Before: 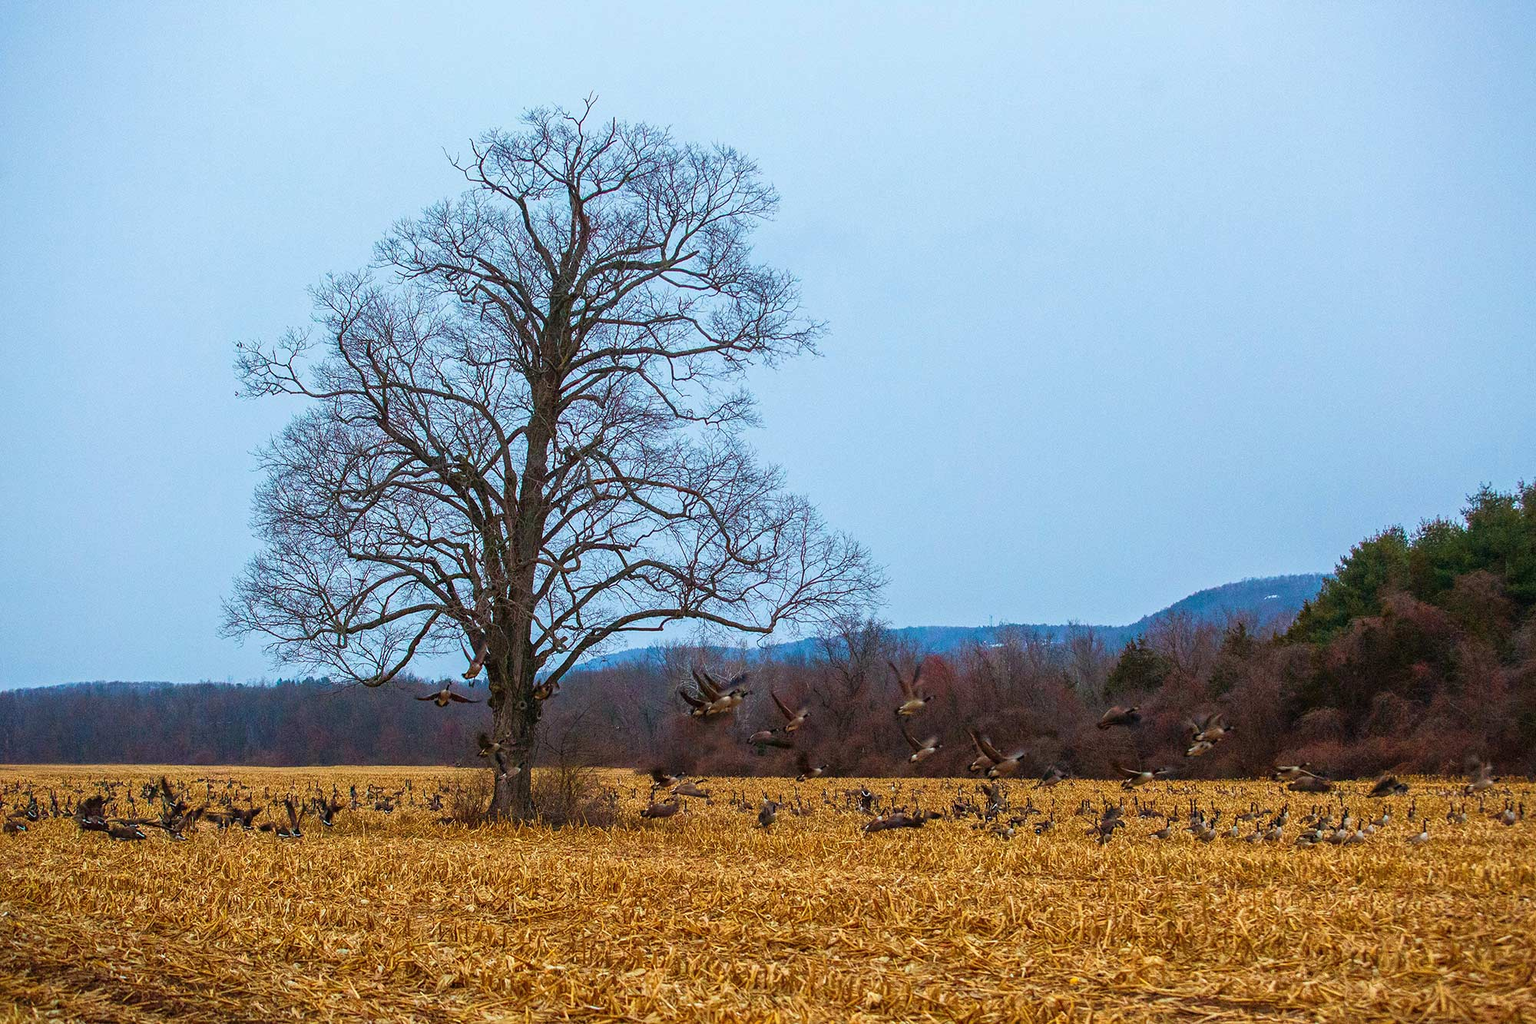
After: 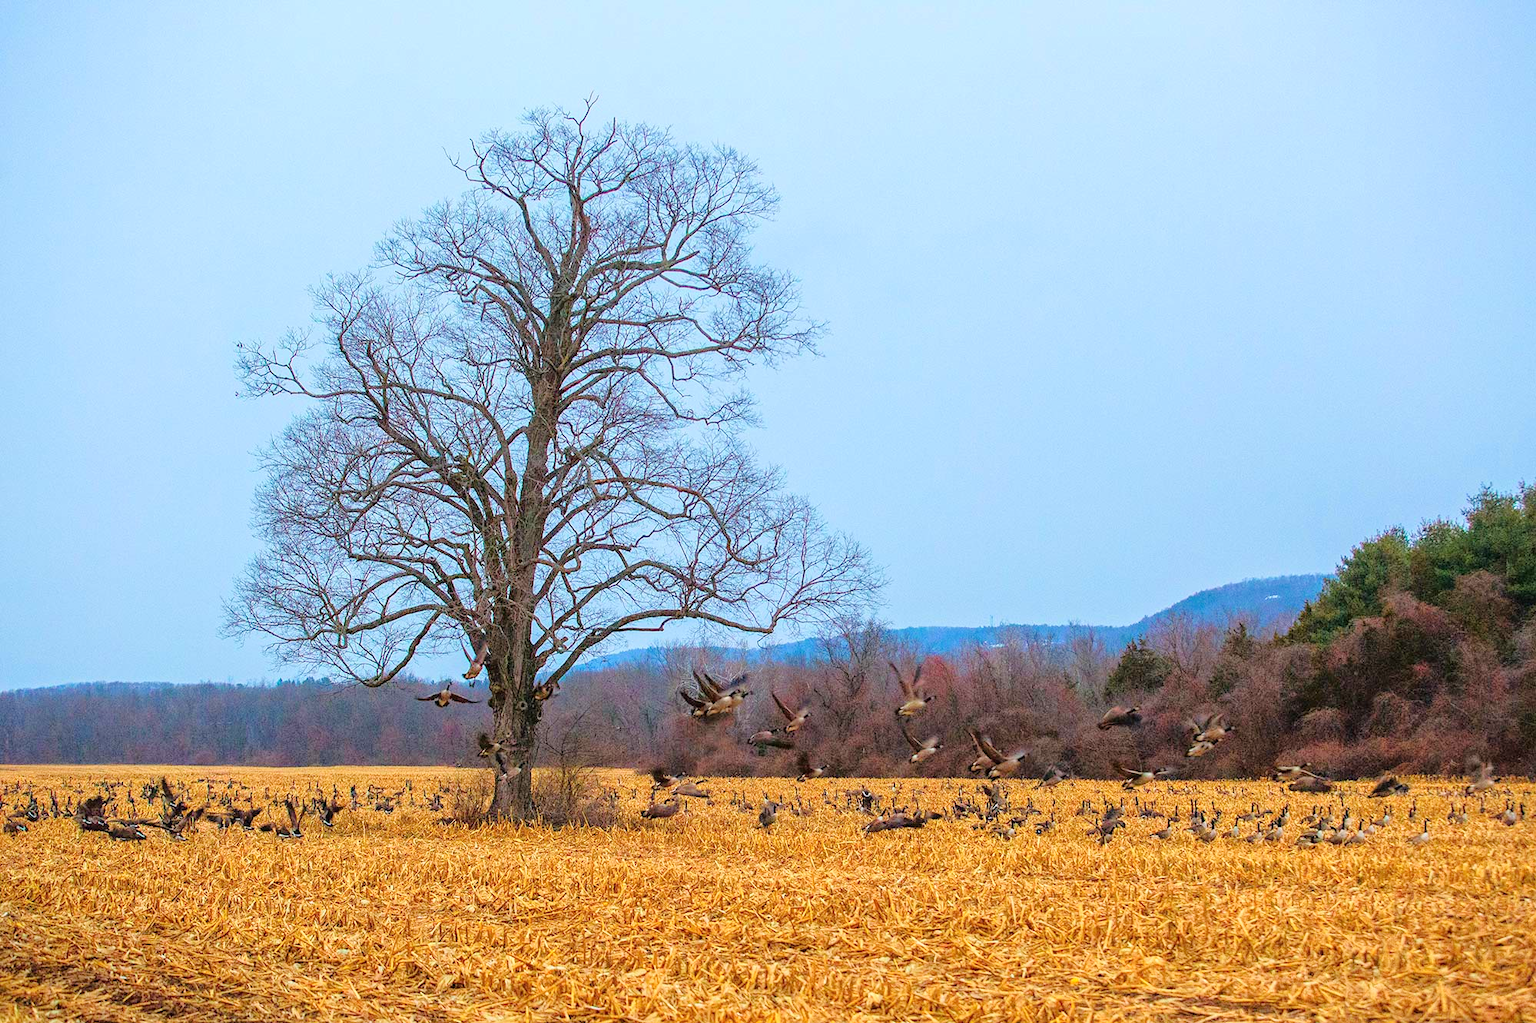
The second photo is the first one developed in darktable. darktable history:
tone curve: curves: ch0 [(0, 0) (0.26, 0.424) (0.417, 0.585) (1, 1)]
